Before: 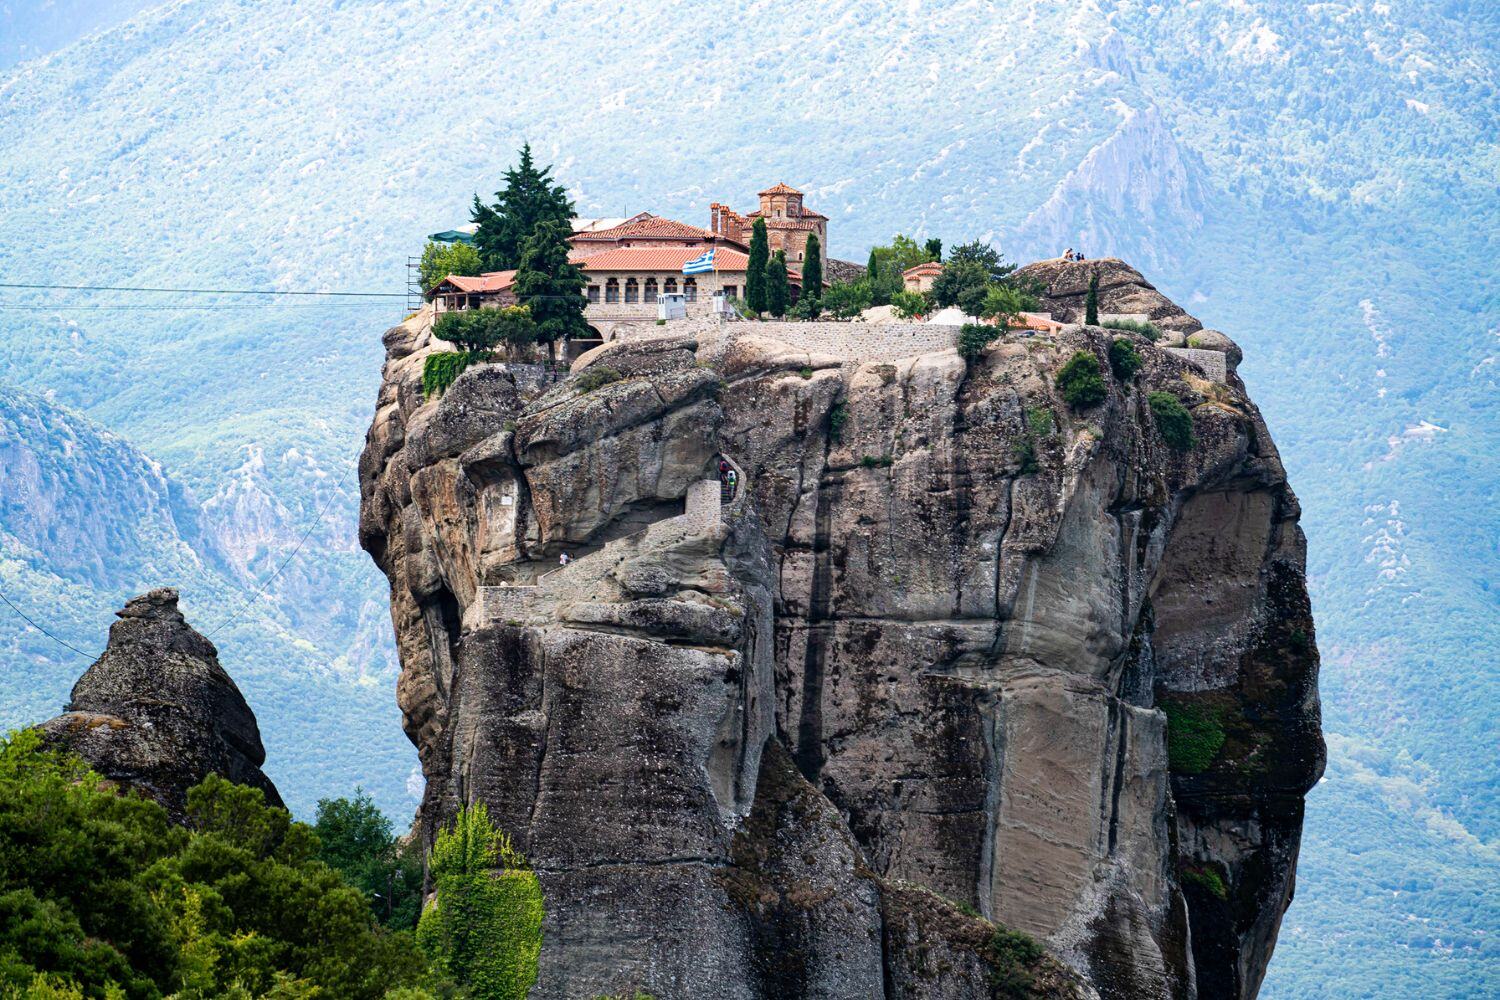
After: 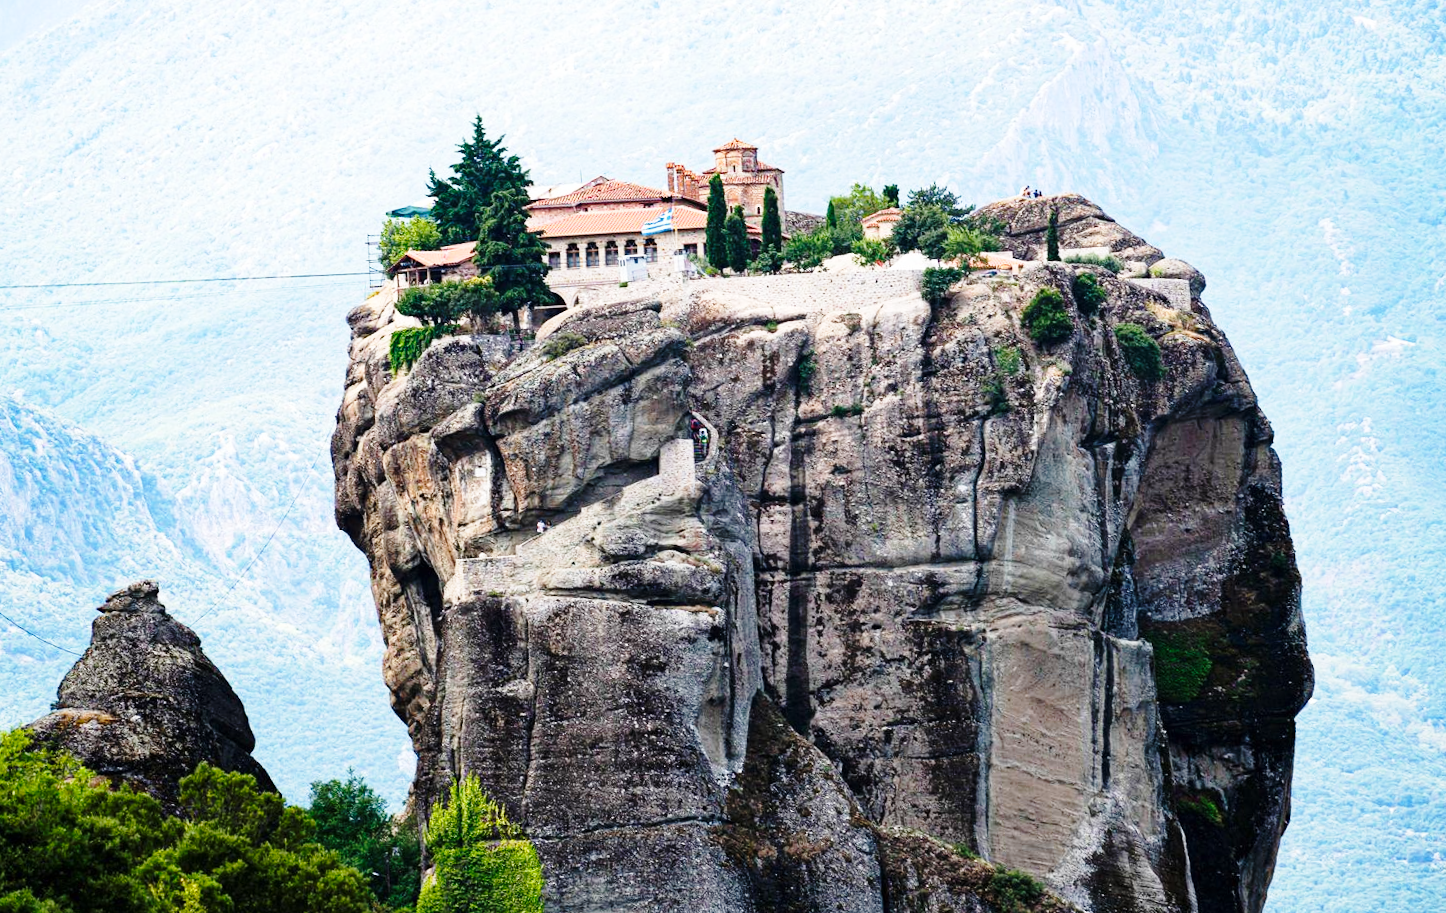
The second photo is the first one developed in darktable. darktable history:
rotate and perspective: rotation -3.52°, crop left 0.036, crop right 0.964, crop top 0.081, crop bottom 0.919
base curve: curves: ch0 [(0, 0) (0.028, 0.03) (0.121, 0.232) (0.46, 0.748) (0.859, 0.968) (1, 1)], preserve colors none
